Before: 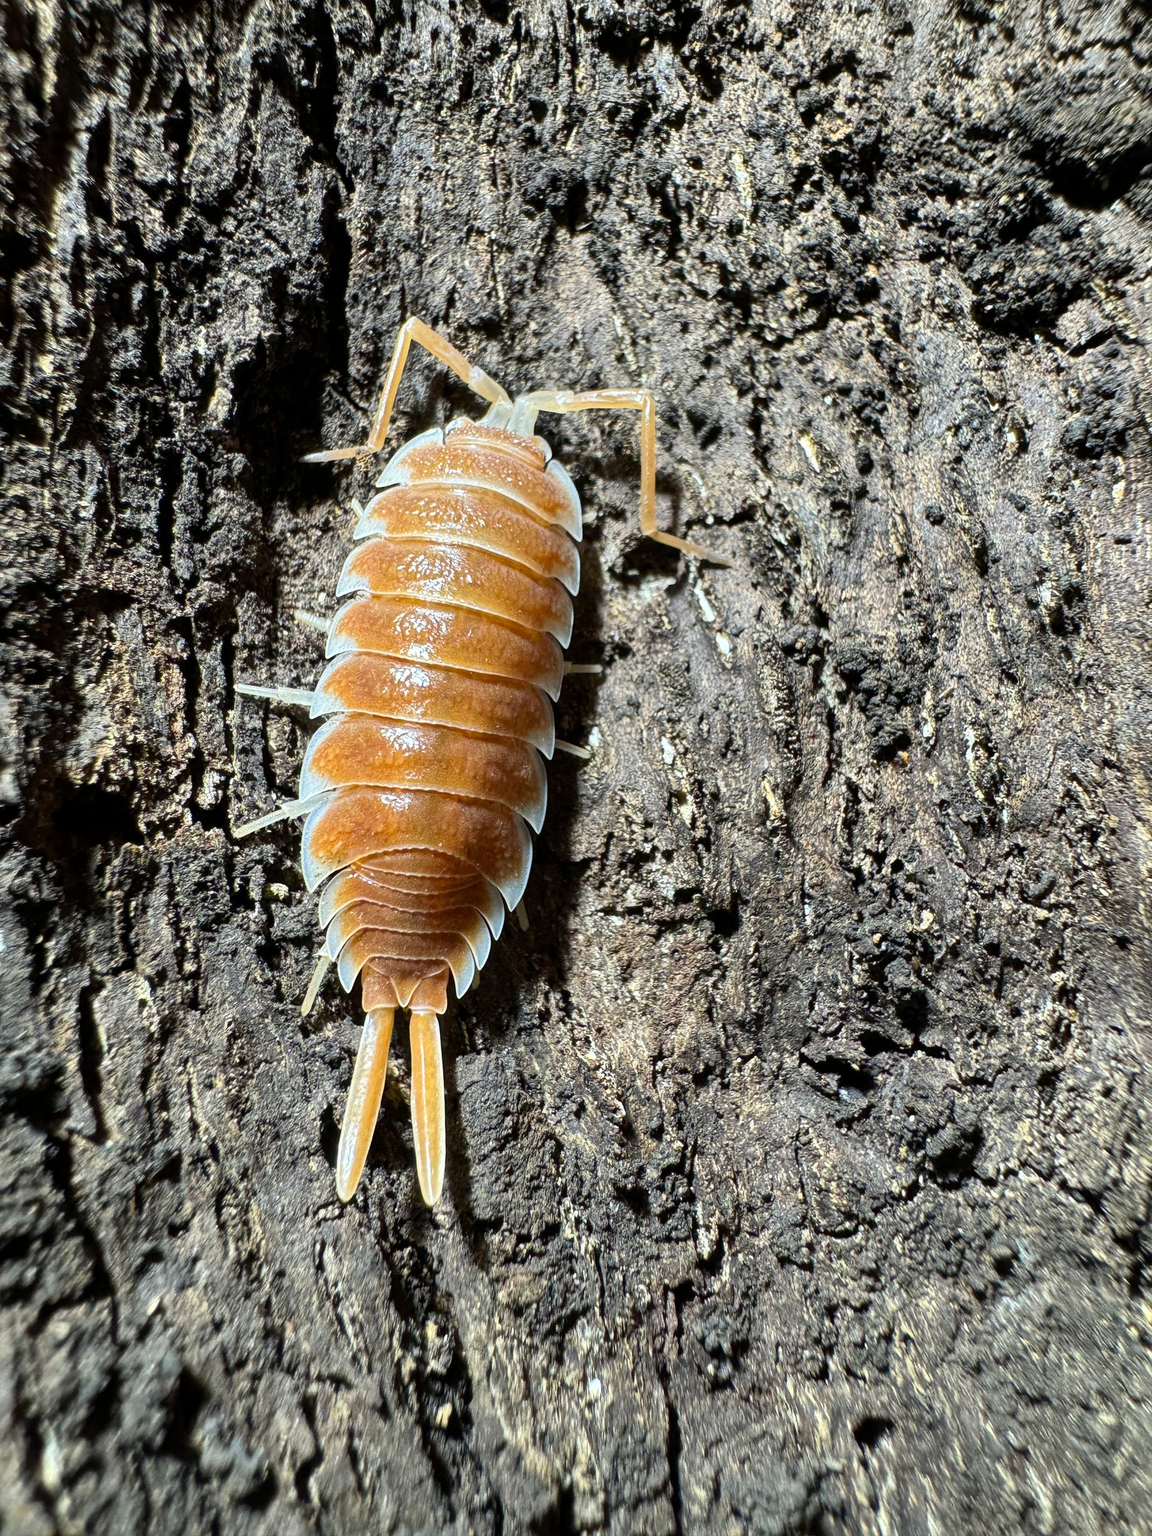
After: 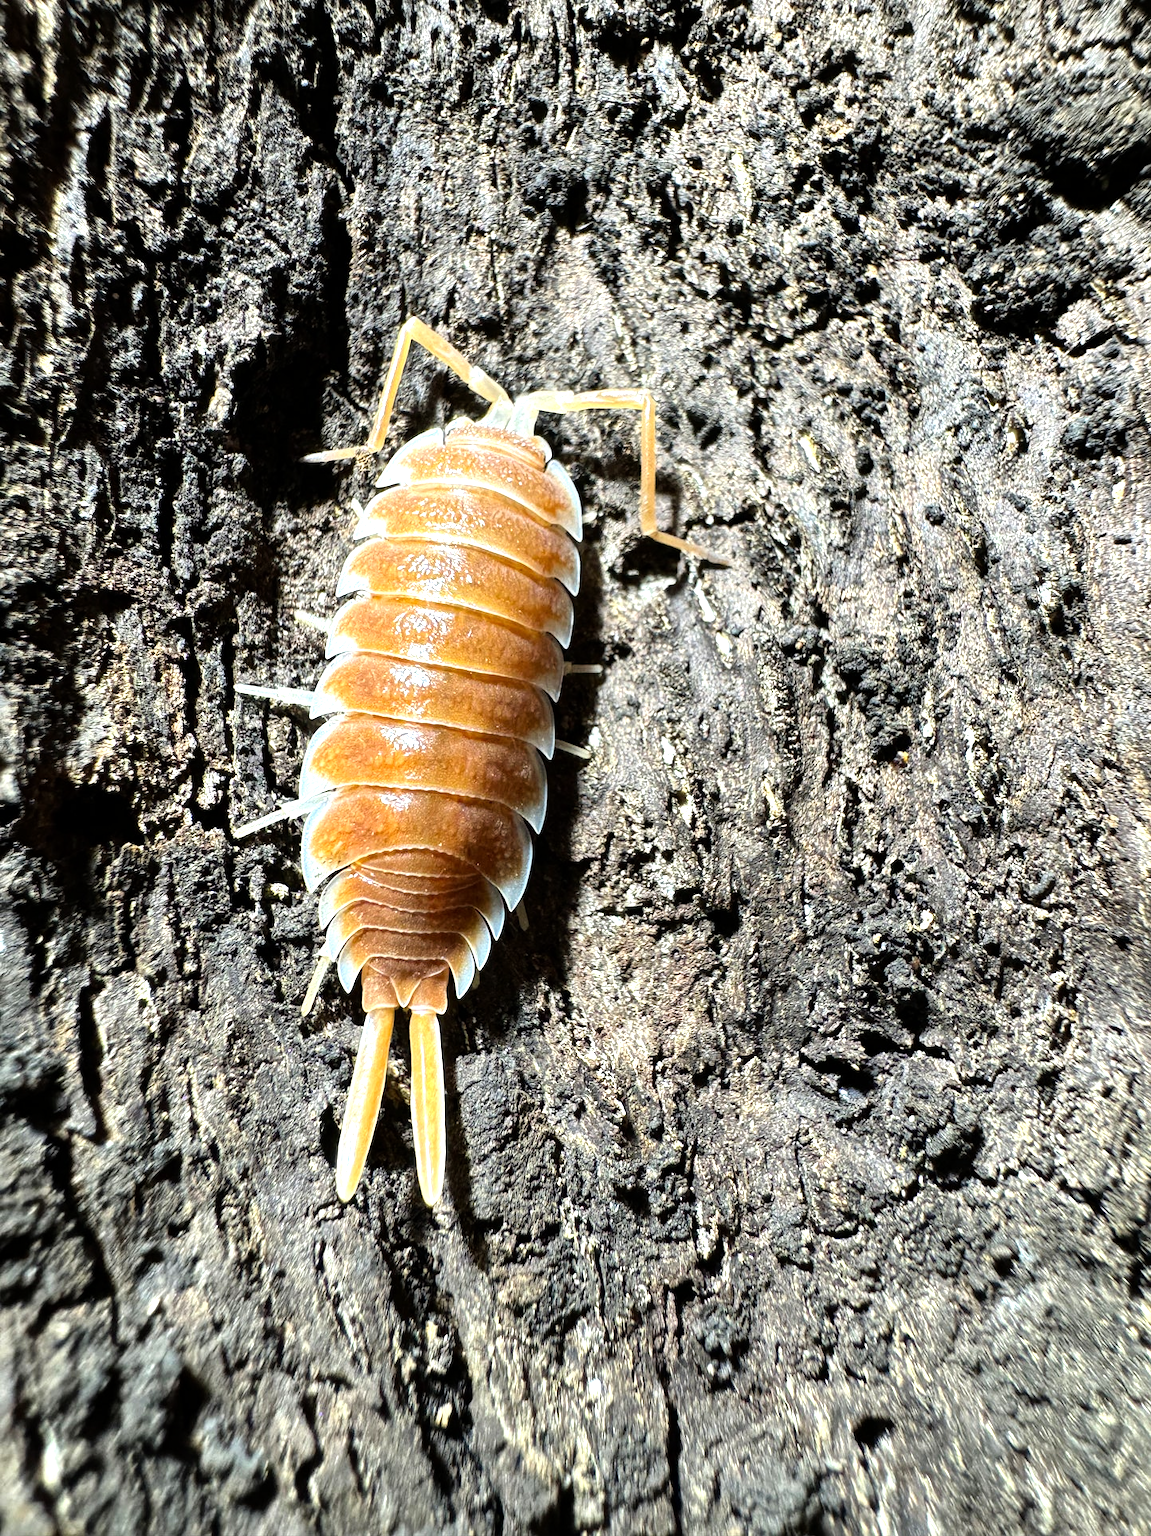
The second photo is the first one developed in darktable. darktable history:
tone equalizer: -8 EV -0.762 EV, -7 EV -0.68 EV, -6 EV -0.585 EV, -5 EV -0.383 EV, -3 EV 0.402 EV, -2 EV 0.6 EV, -1 EV 0.688 EV, +0 EV 0.774 EV, mask exposure compensation -0.496 EV
